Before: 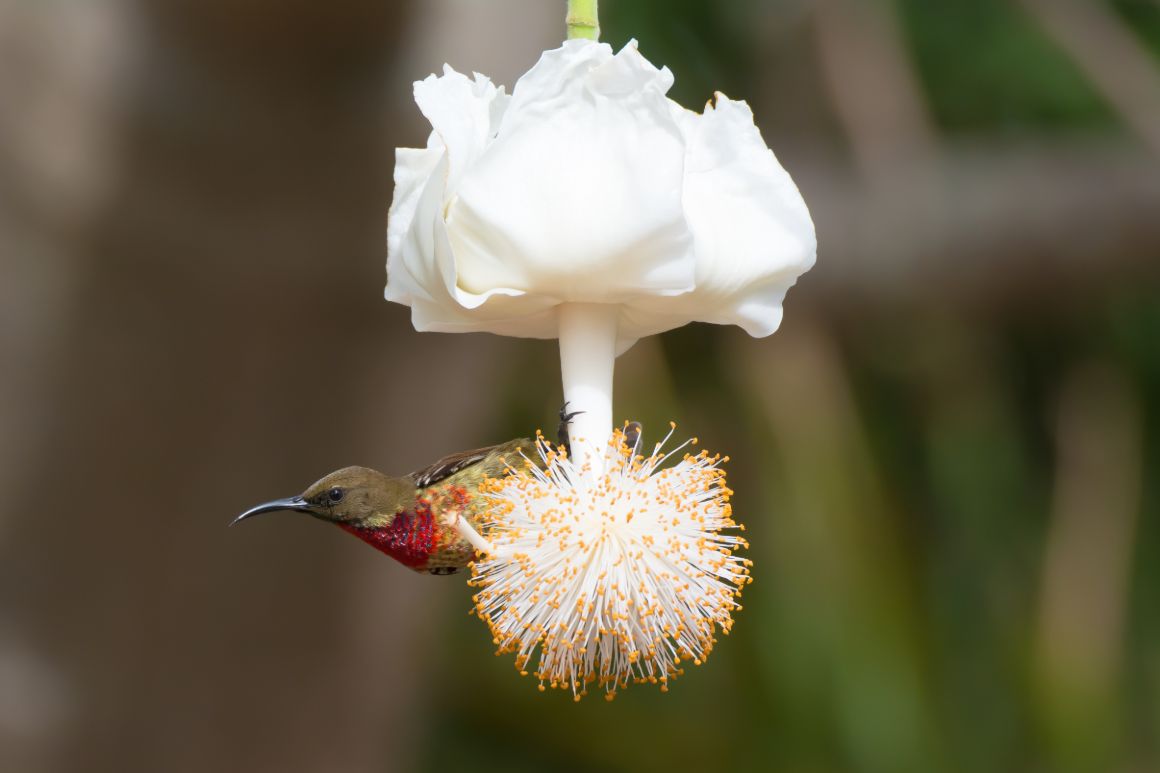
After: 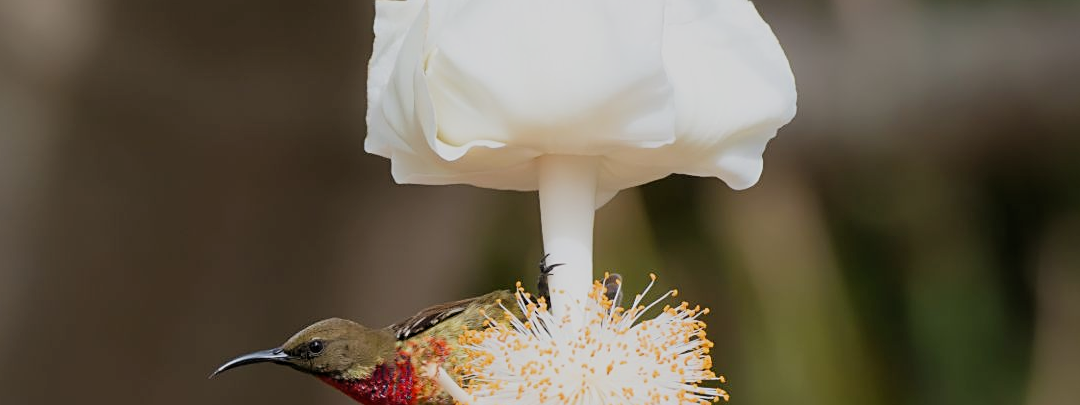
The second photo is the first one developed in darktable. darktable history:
filmic rgb: black relative exposure -7.65 EV, white relative exposure 4.56 EV, hardness 3.61
sharpen: on, module defaults
crop: left 1.744%, top 19.225%, right 5.069%, bottom 28.357%
